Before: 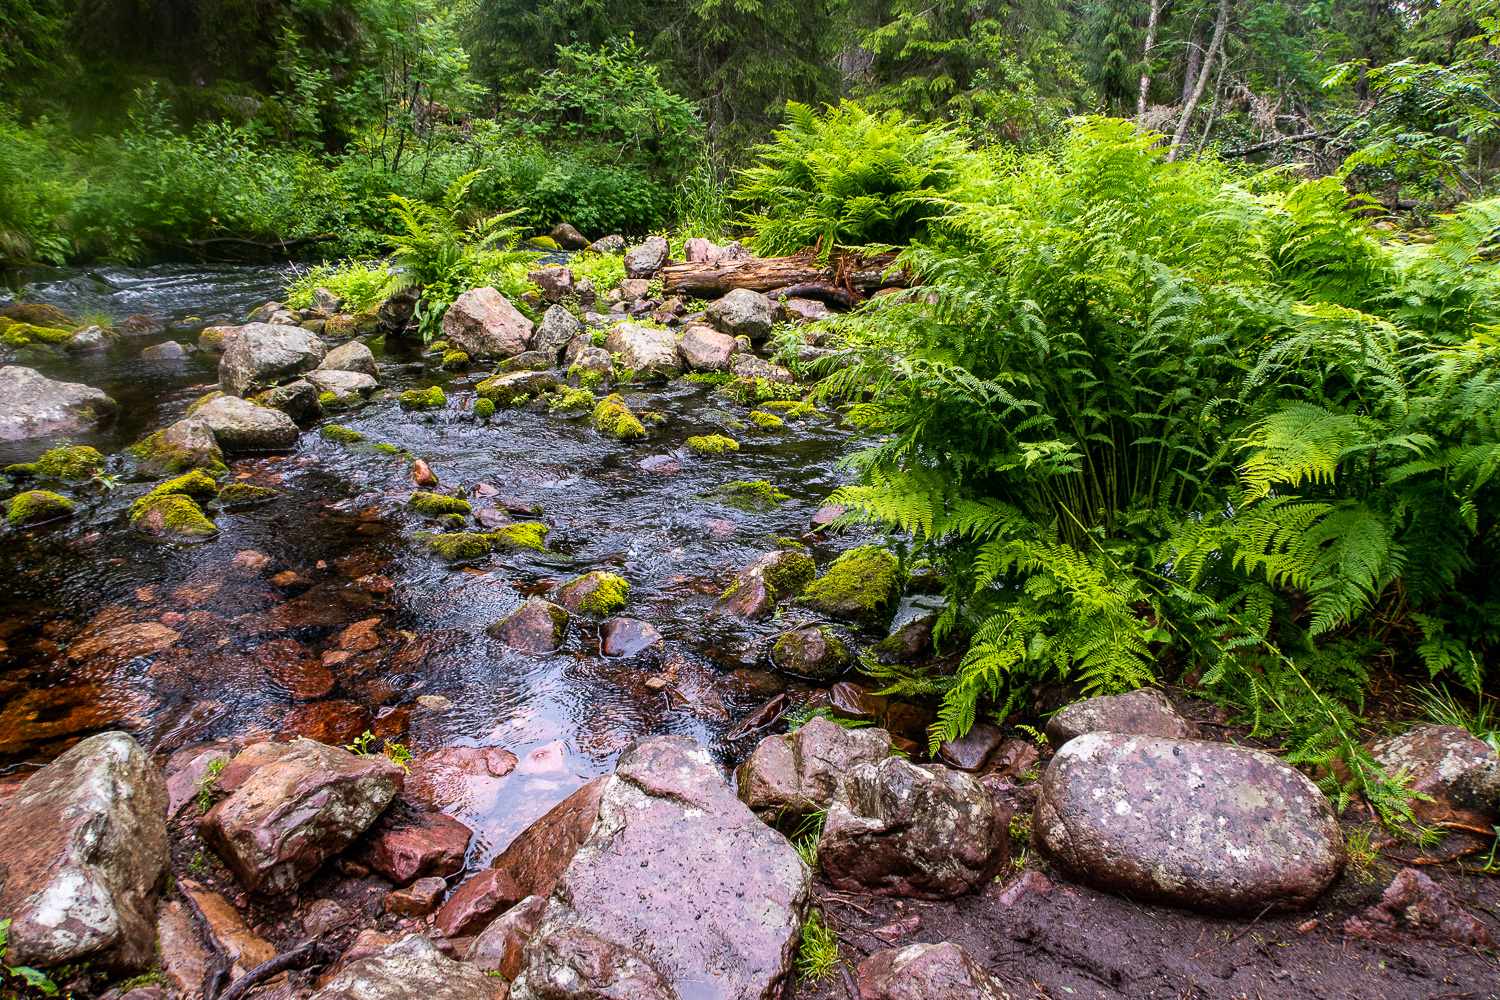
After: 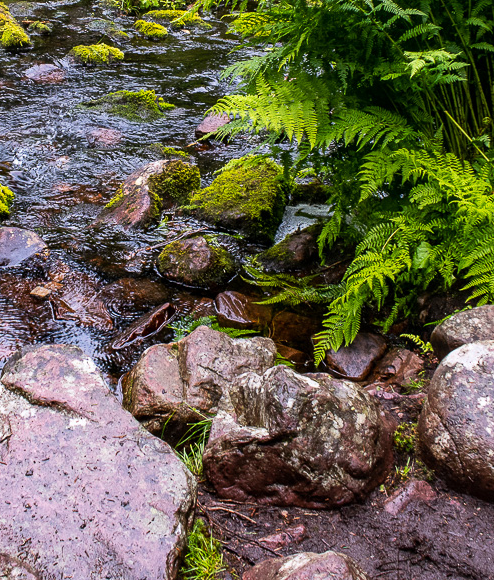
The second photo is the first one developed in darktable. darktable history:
crop: left 41.052%, top 39.11%, right 26%, bottom 2.878%
